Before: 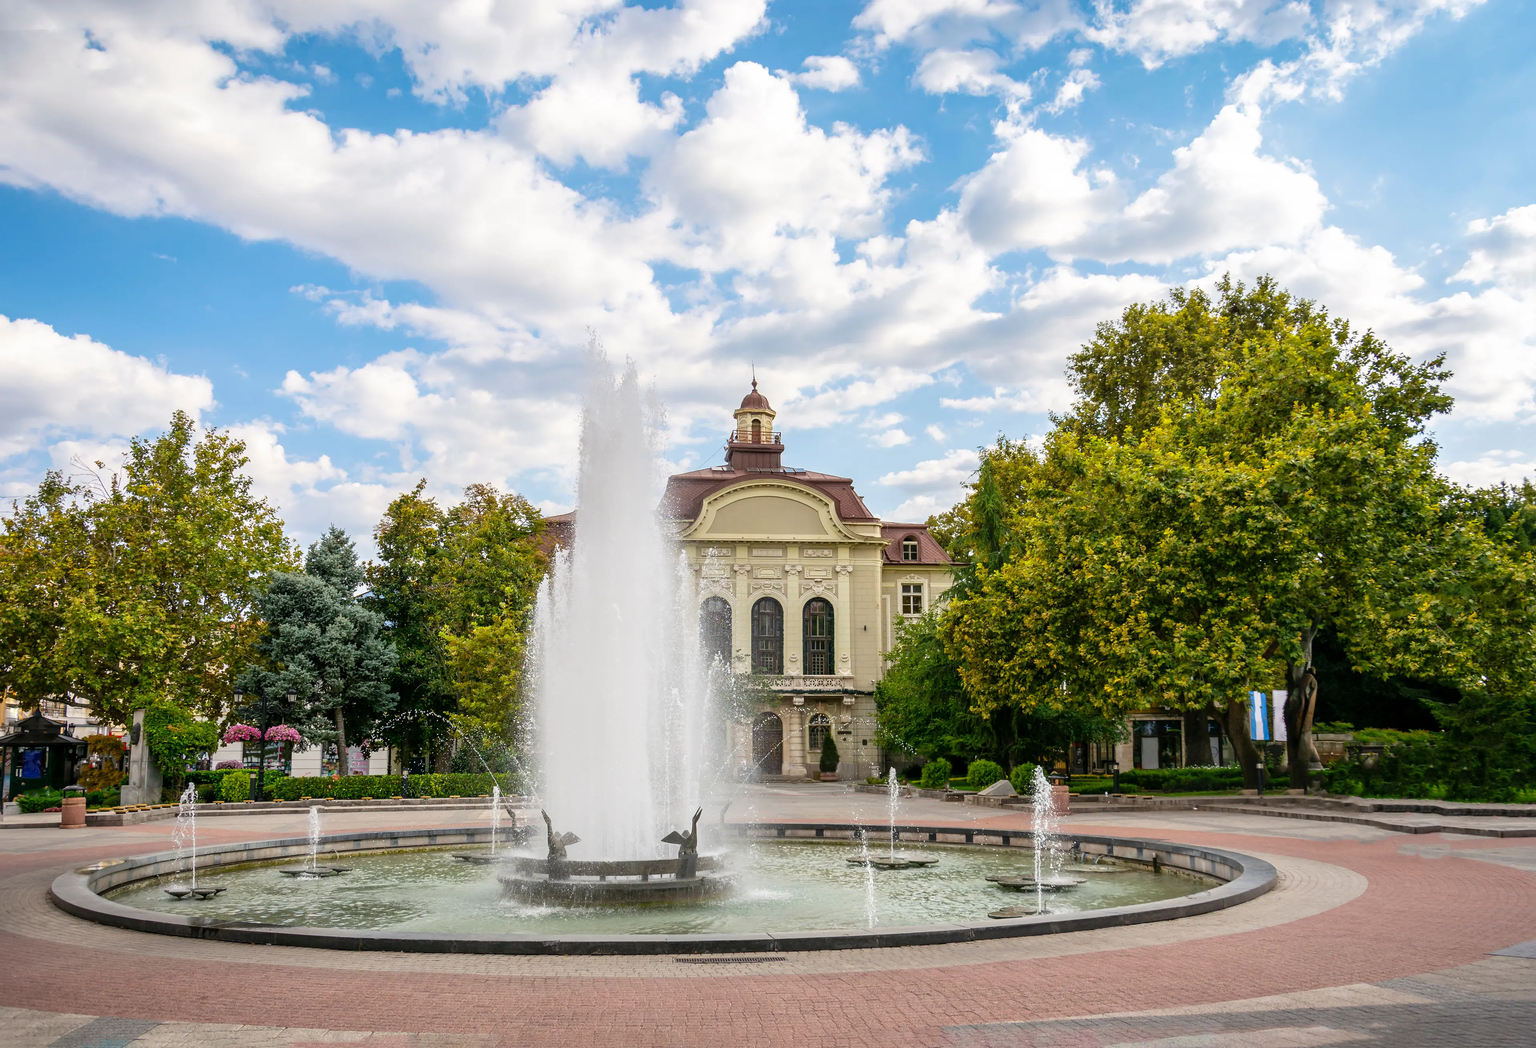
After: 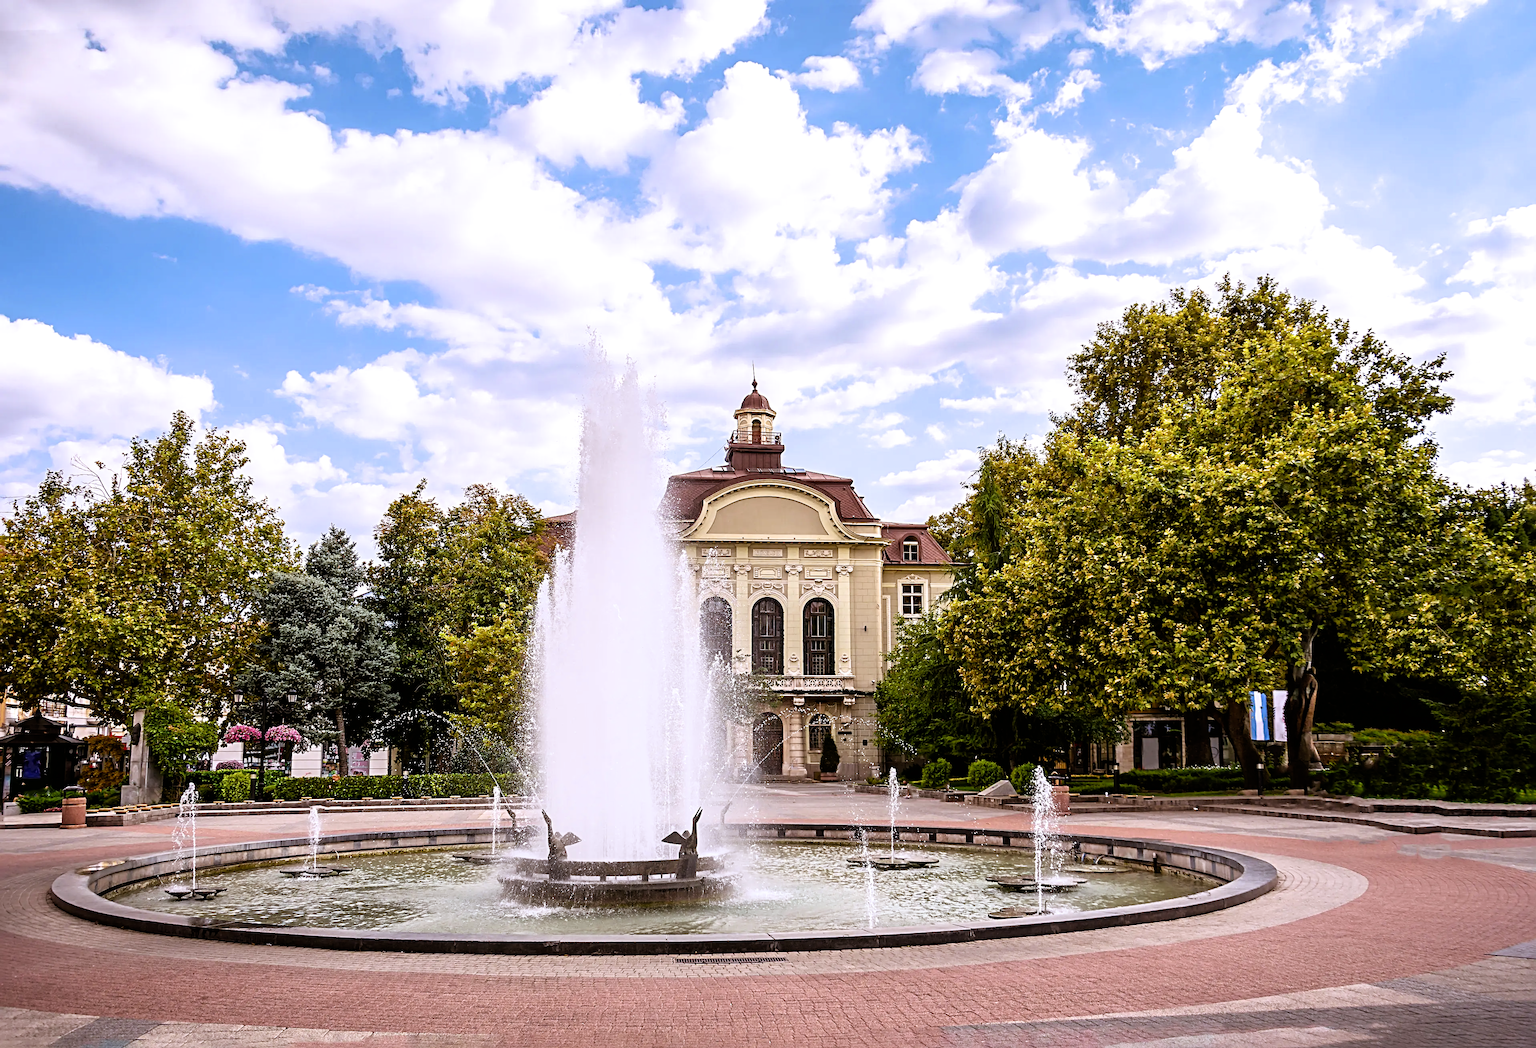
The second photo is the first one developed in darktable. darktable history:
filmic rgb: black relative exposure -9.08 EV, white relative exposure 2.3 EV, hardness 7.49
rgb levels: mode RGB, independent channels, levels [[0, 0.5, 1], [0, 0.521, 1], [0, 0.536, 1]]
sharpen: radius 4.883
white balance: red 1.004, blue 1.096
